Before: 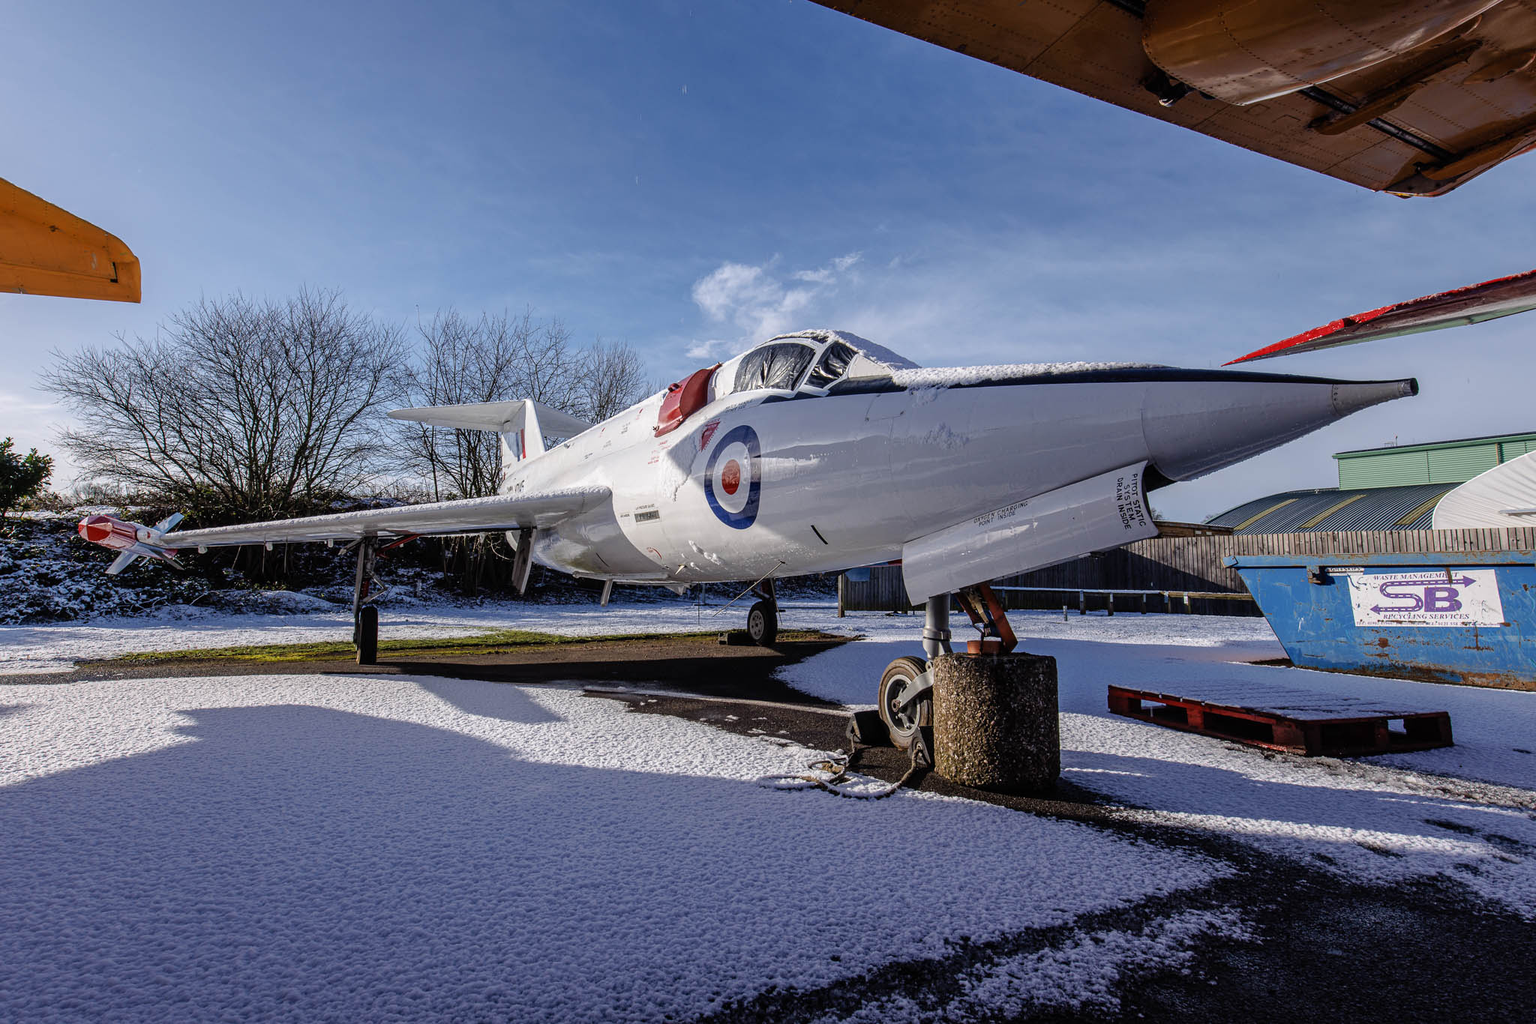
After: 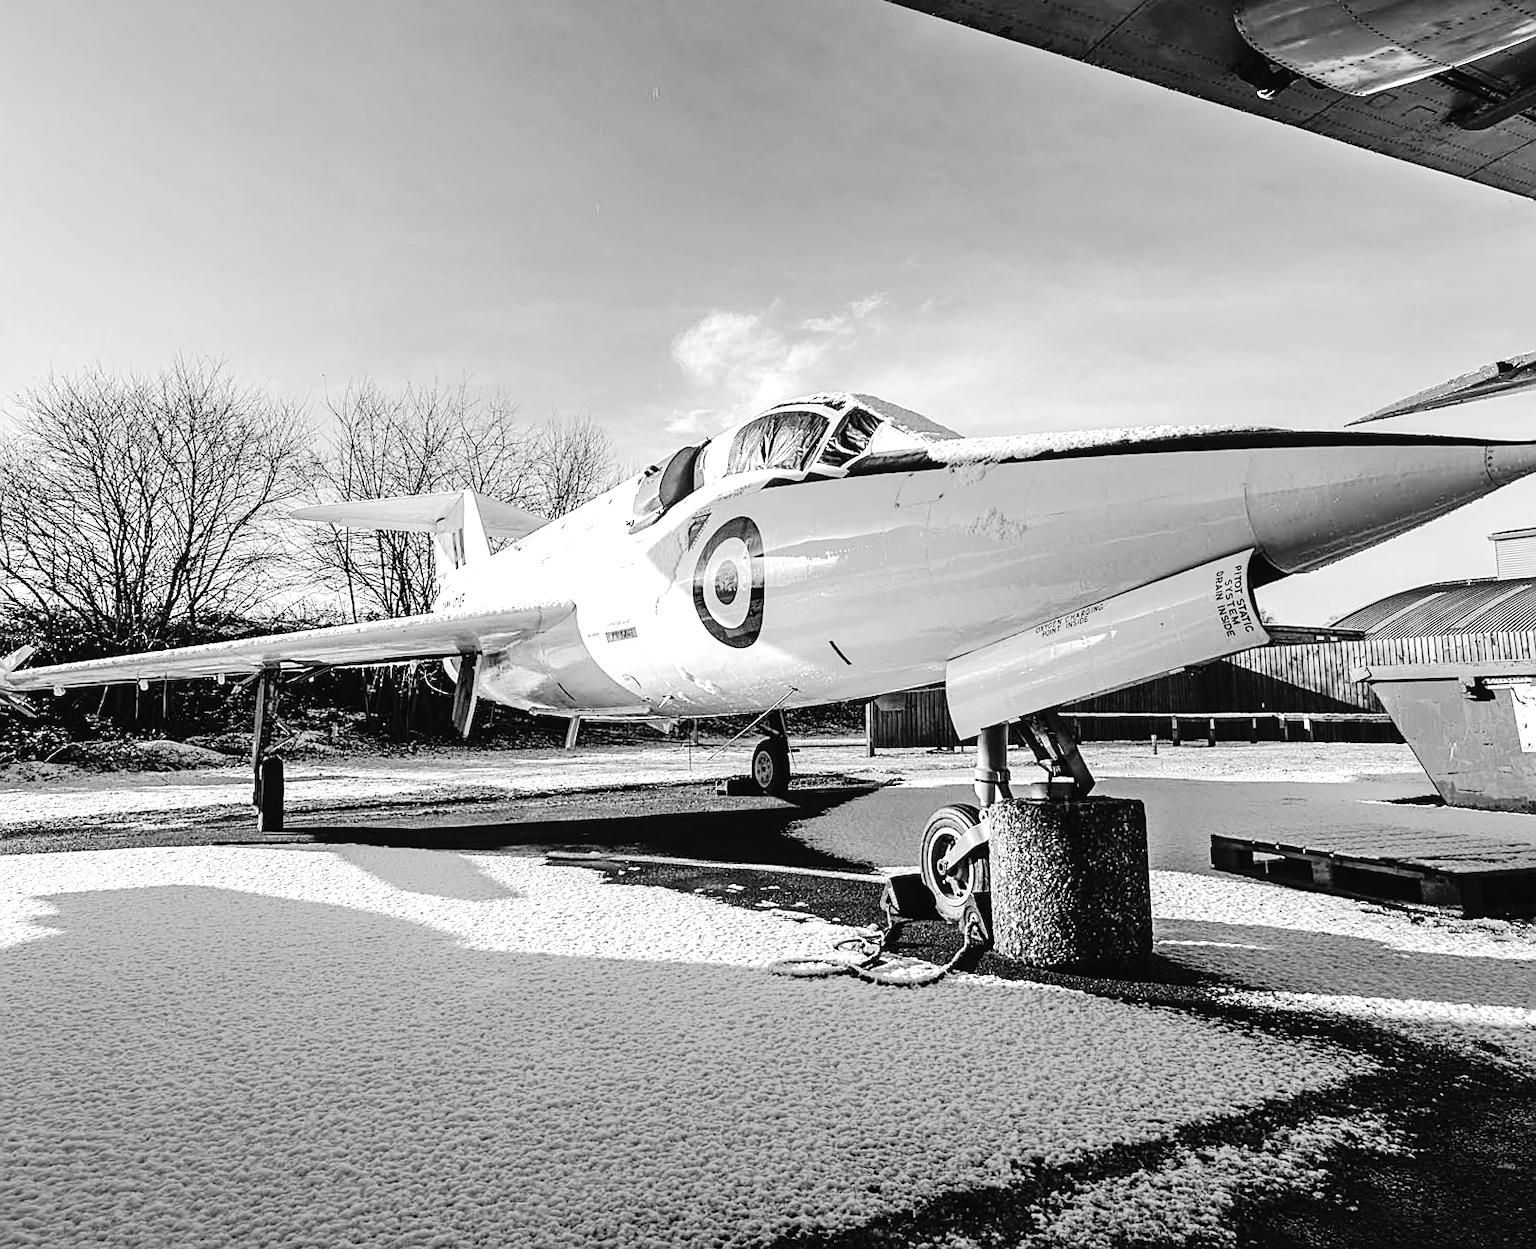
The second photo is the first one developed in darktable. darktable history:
color balance rgb: shadows lift › luminance -10%, shadows lift › chroma 1%, shadows lift › hue 113°, power › luminance -15%, highlights gain › chroma 0.2%, highlights gain › hue 333°, global offset › luminance 0.5%, perceptual saturation grading › global saturation 20%, perceptual saturation grading › highlights -50%, perceptual saturation grading › shadows 25%, contrast -10%
tone curve: curves: ch0 [(0, 0.014) (0.17, 0.099) (0.398, 0.423) (0.725, 0.828) (0.872, 0.918) (1, 0.981)]; ch1 [(0, 0) (0.402, 0.36) (0.489, 0.491) (0.5, 0.503) (0.515, 0.52) (0.545, 0.572) (0.615, 0.662) (0.701, 0.725) (1, 1)]; ch2 [(0, 0) (0.42, 0.458) (0.485, 0.499) (0.503, 0.503) (0.531, 0.542) (0.561, 0.594) (0.644, 0.694) (0.717, 0.753) (1, 0.991)], color space Lab, independent channels
rotate and perspective: rotation -1.42°, crop left 0.016, crop right 0.984, crop top 0.035, crop bottom 0.965
sharpen: radius 1.967
crop and rotate: left 9.597%, right 10.195%
exposure: black level correction 0, exposure 1.2 EV, compensate exposure bias true, compensate highlight preservation false
levels: levels [0, 0.51, 1]
monochrome: a 26.22, b 42.67, size 0.8
